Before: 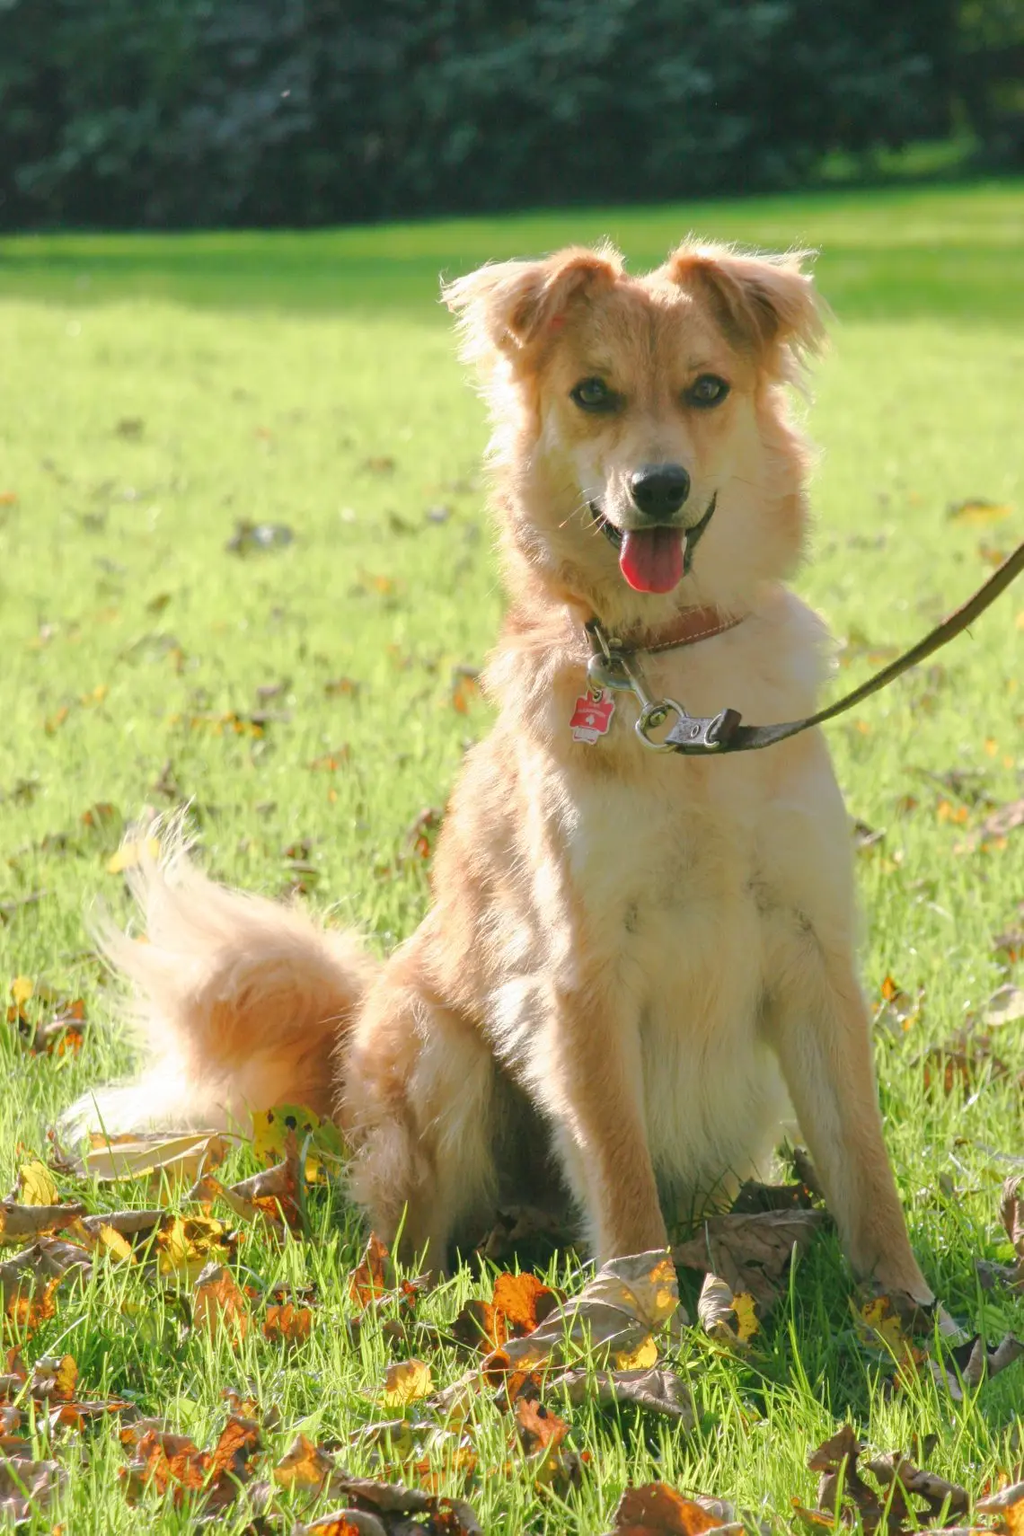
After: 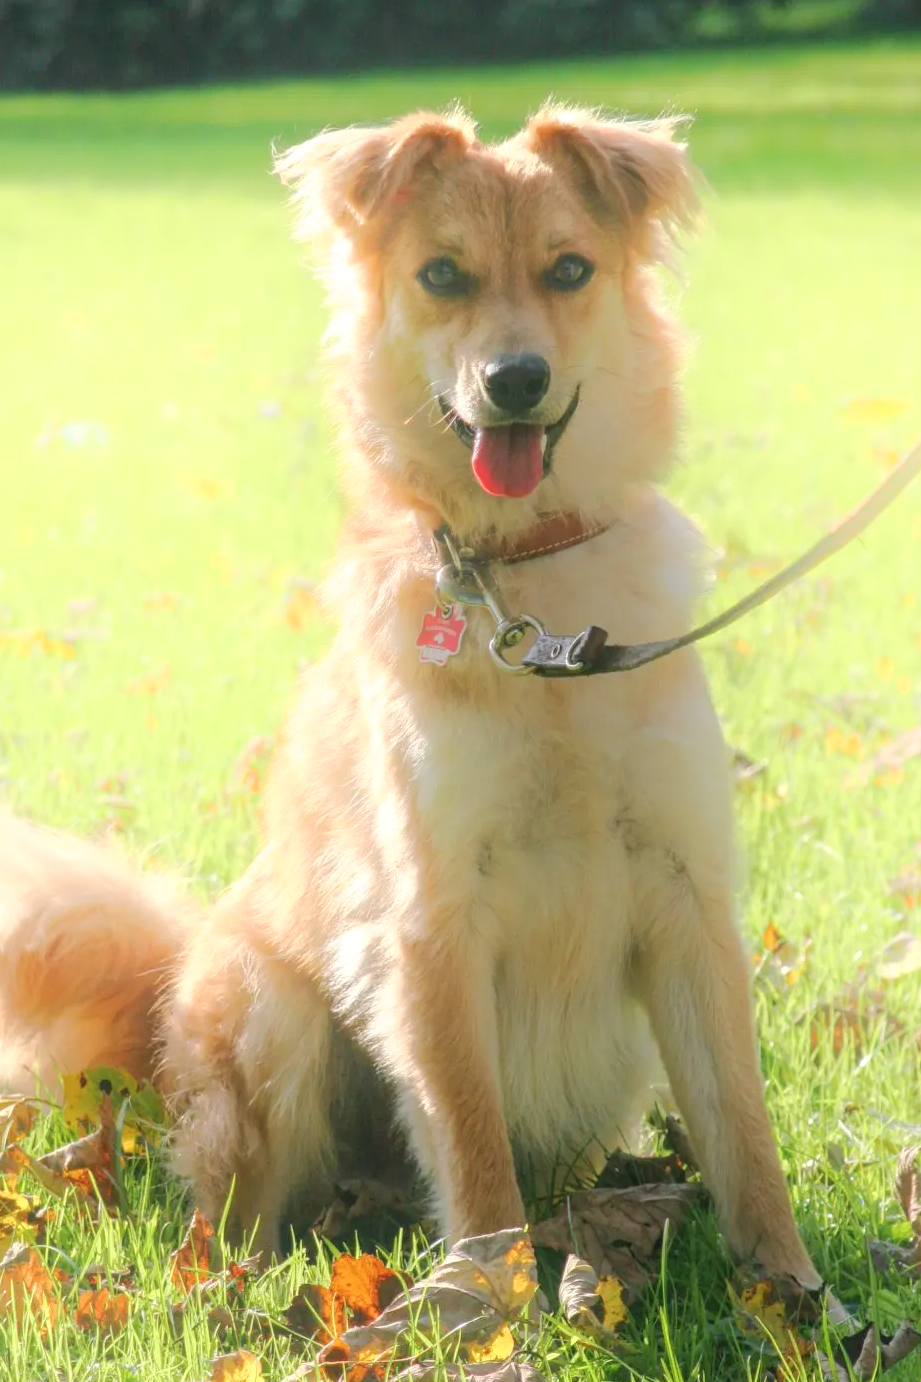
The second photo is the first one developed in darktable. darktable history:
local contrast: on, module defaults
crop: left 19.159%, top 9.58%, bottom 9.58%
bloom: on, module defaults
